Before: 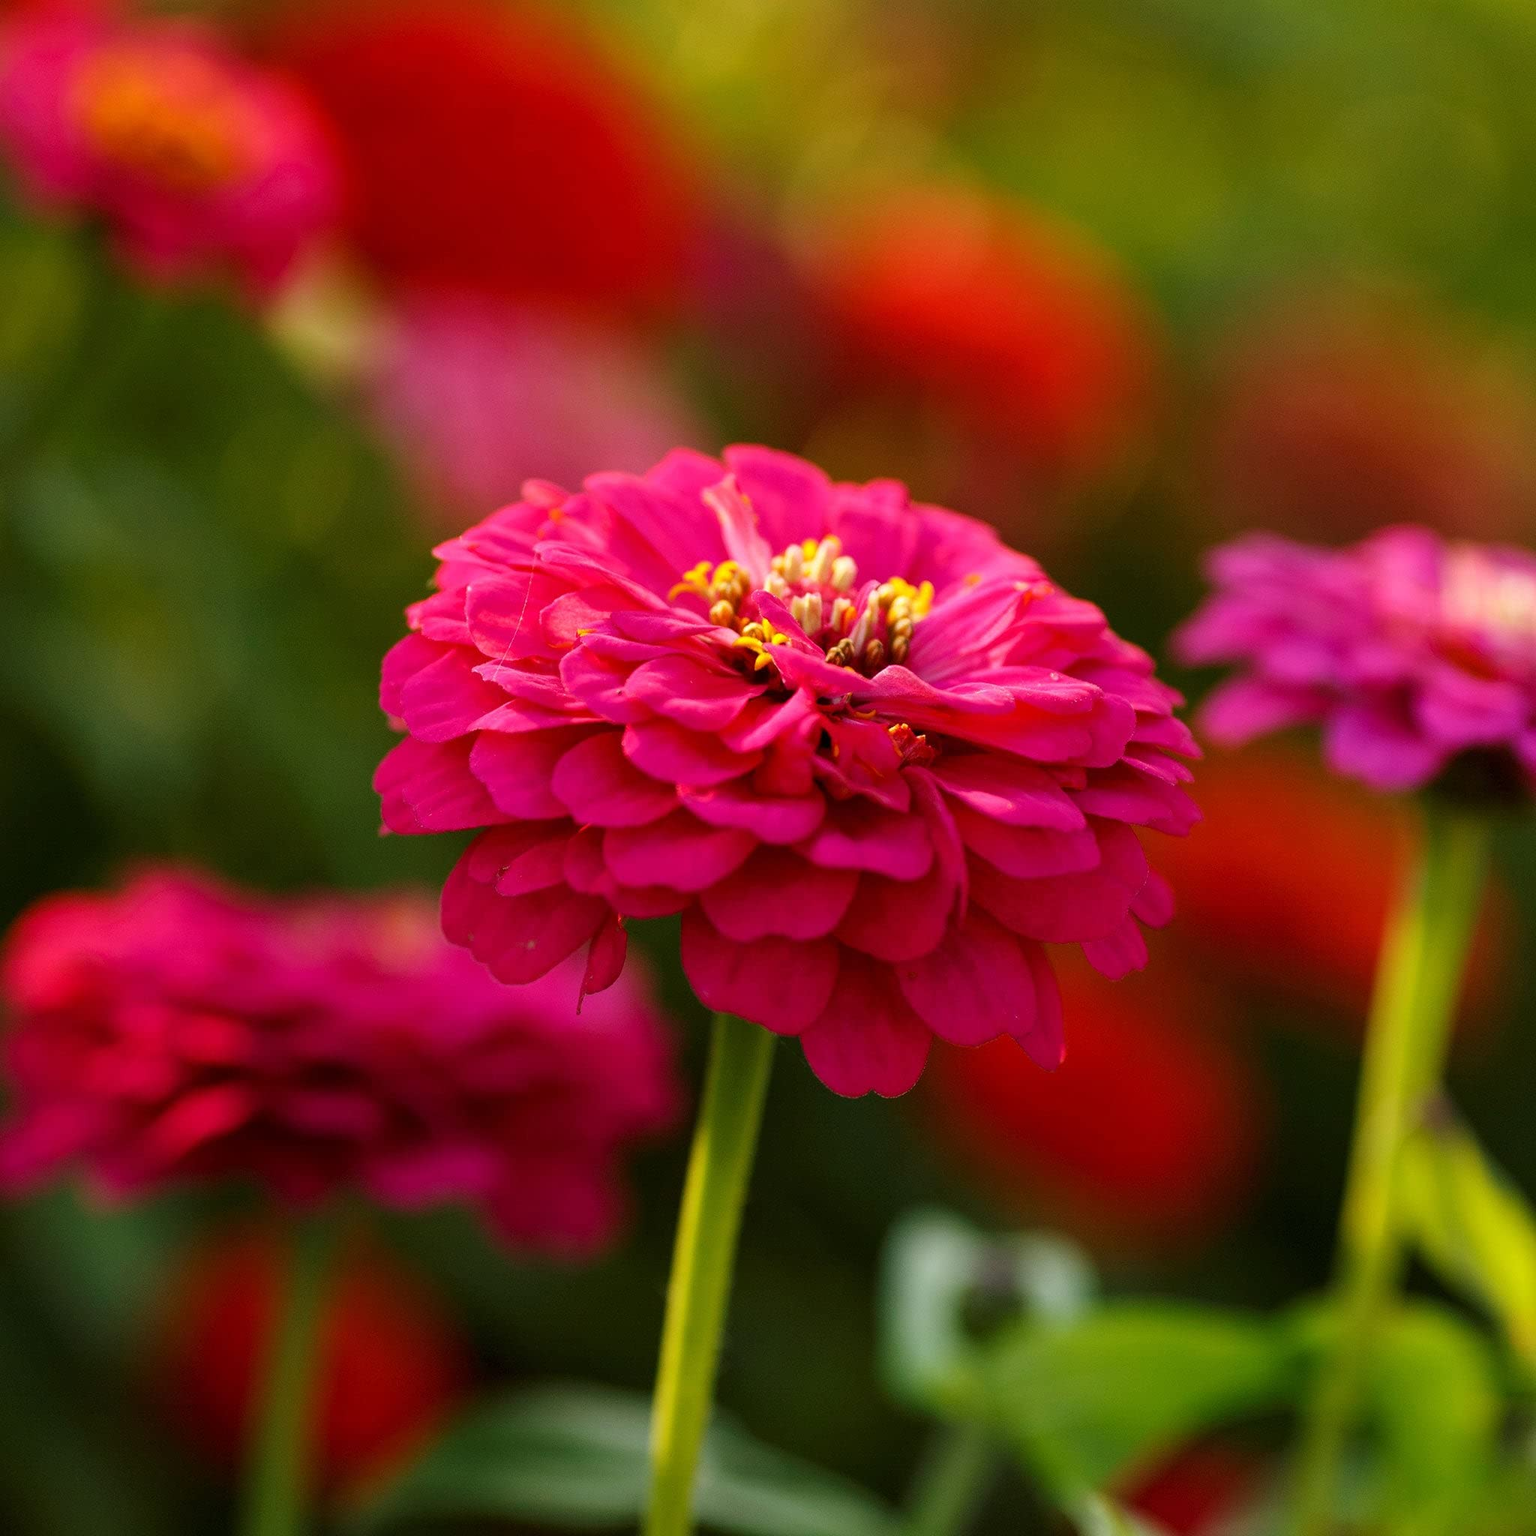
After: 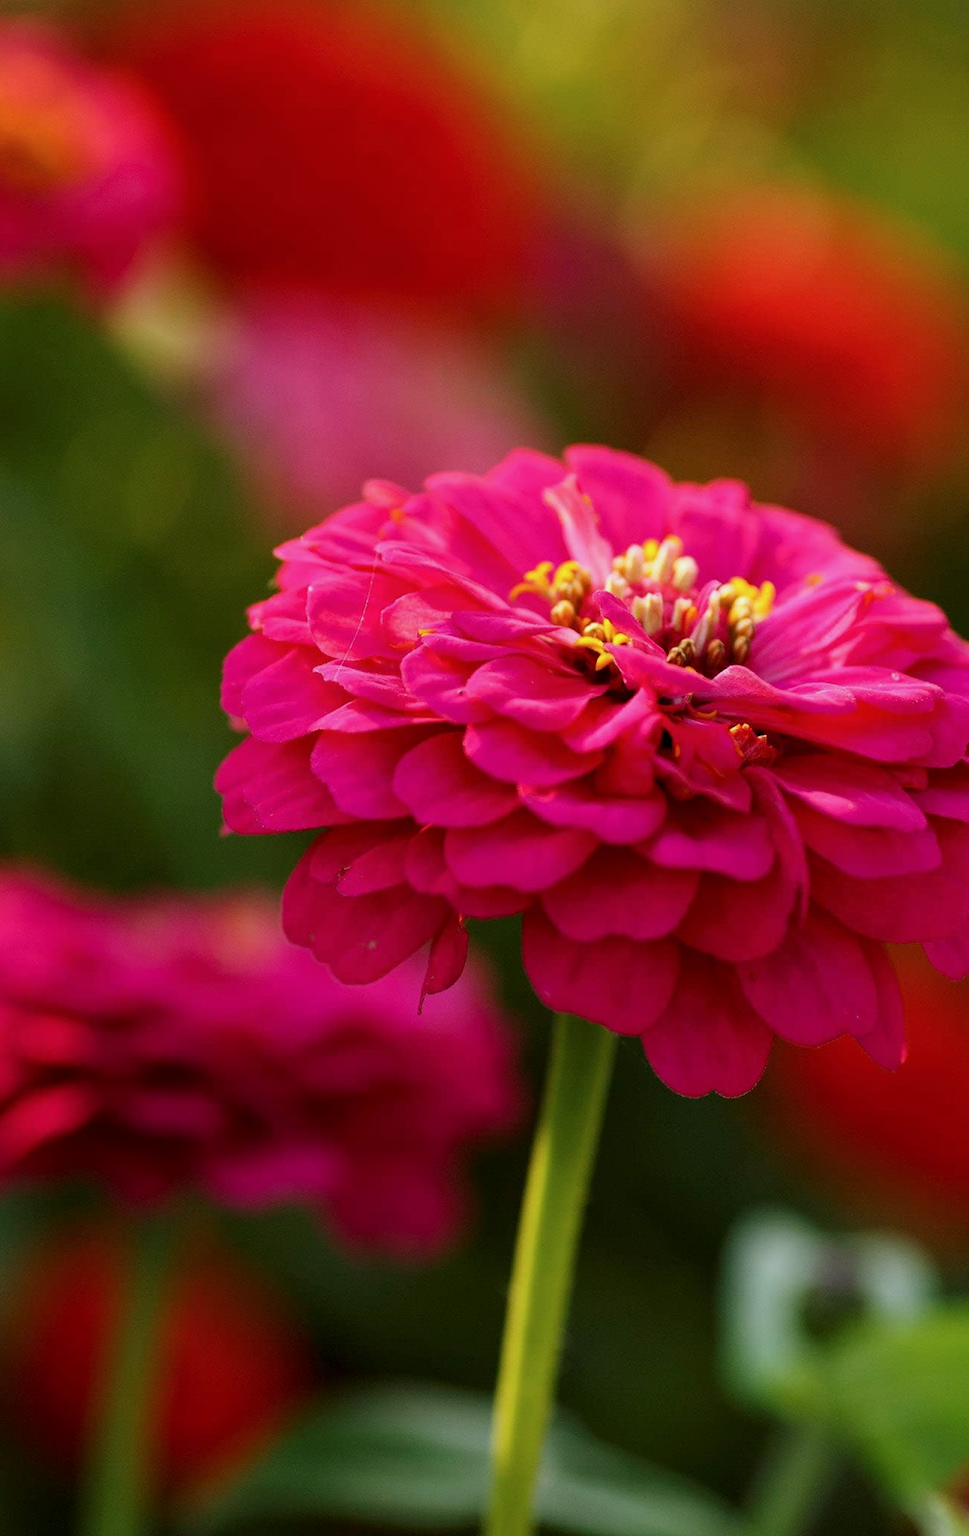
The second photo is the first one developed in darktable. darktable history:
exposure: black level correction 0.001, exposure -0.123 EV, compensate highlight preservation false
color calibration: illuminant as shot in camera, x 0.358, y 0.373, temperature 4628.91 K
crop: left 10.383%, right 26.524%
